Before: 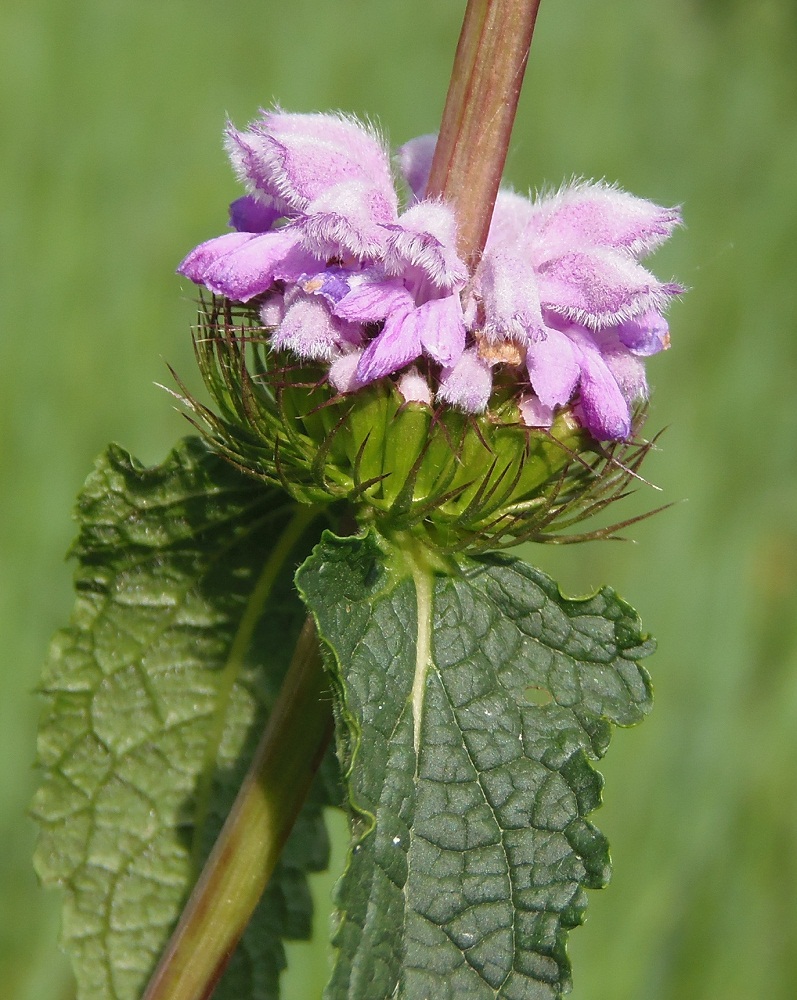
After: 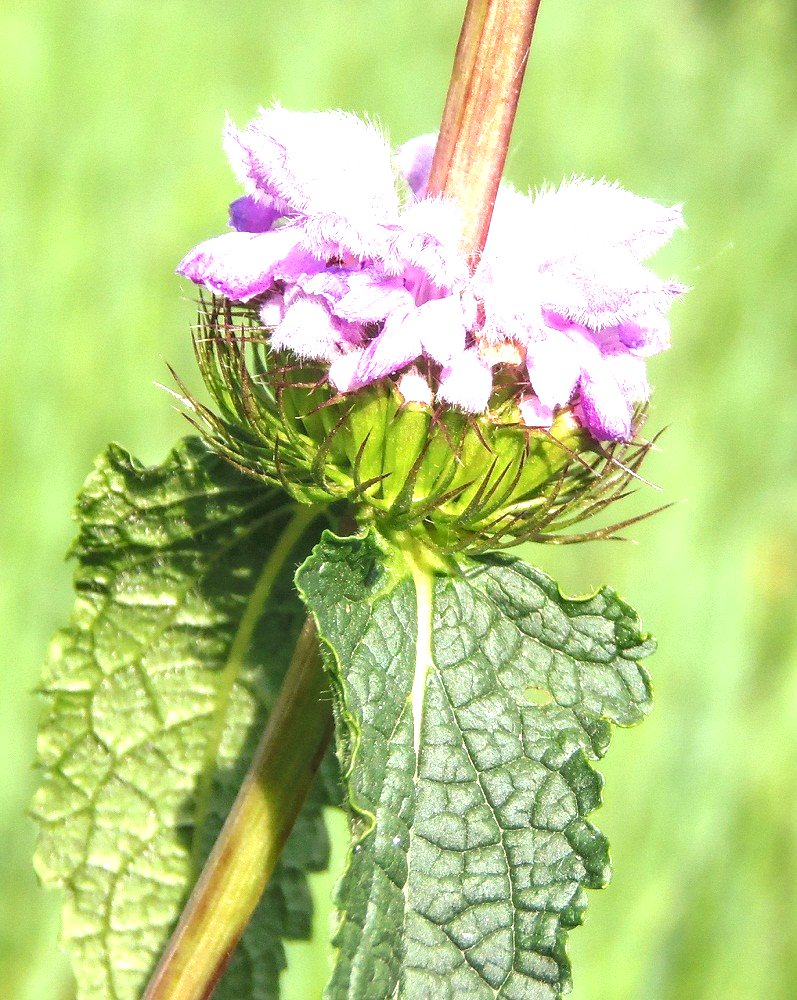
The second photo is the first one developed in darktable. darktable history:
exposure: black level correction 0, exposure 1.625 EV, compensate exposure bias true, compensate highlight preservation false
local contrast: detail 130%
